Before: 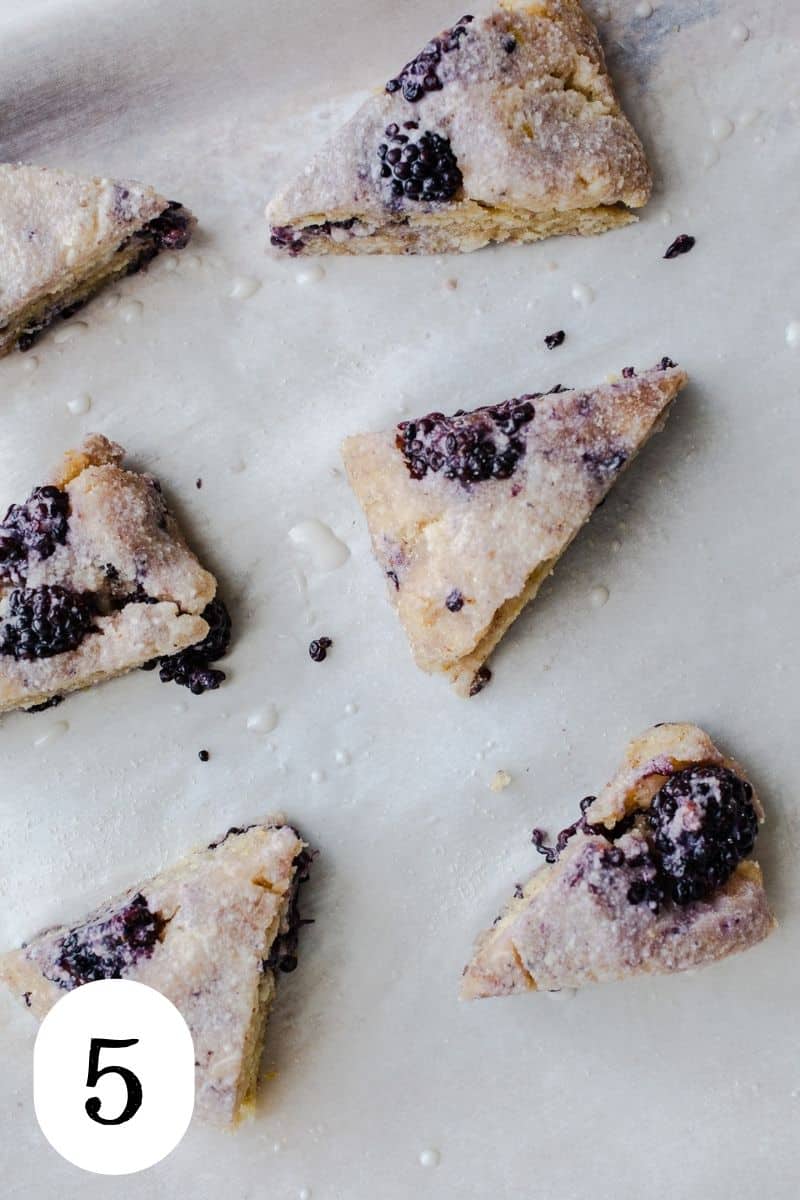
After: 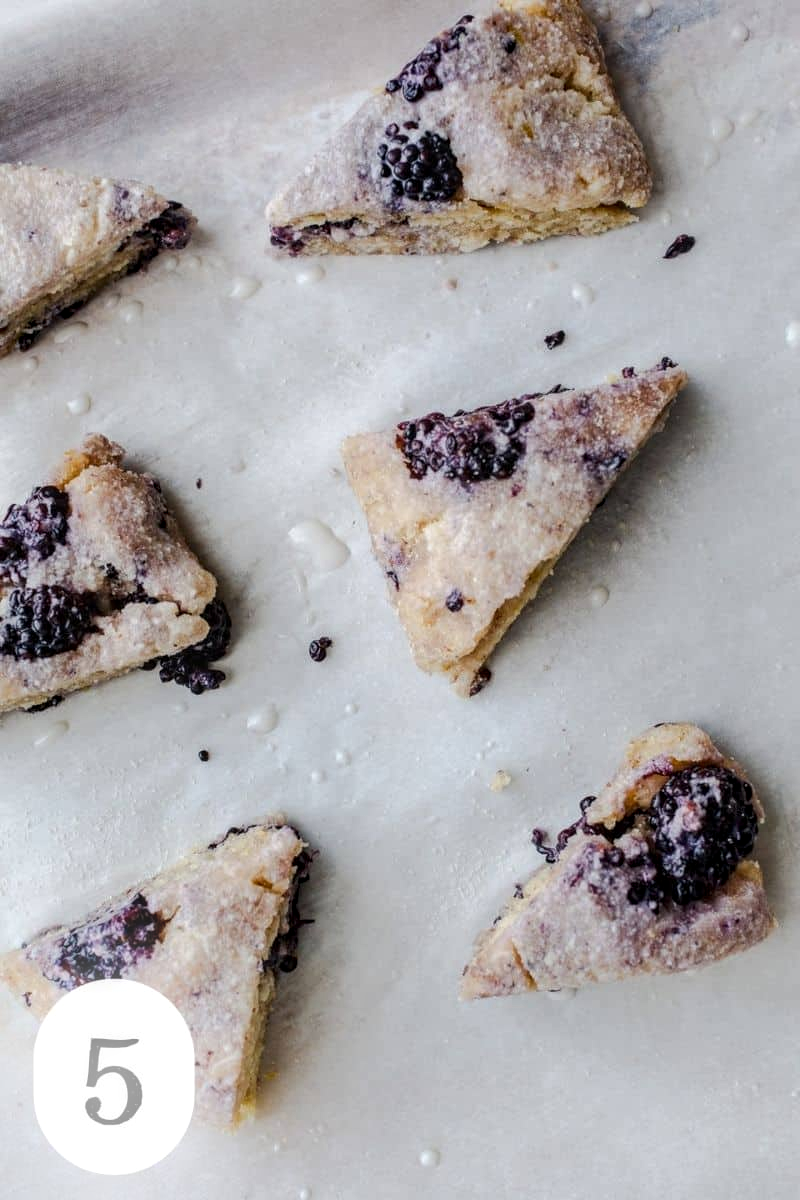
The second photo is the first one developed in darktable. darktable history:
rotate and perspective: automatic cropping original format, crop left 0, crop top 0
bloom: size 13.65%, threshold 98.39%, strength 4.82%
local contrast: on, module defaults
